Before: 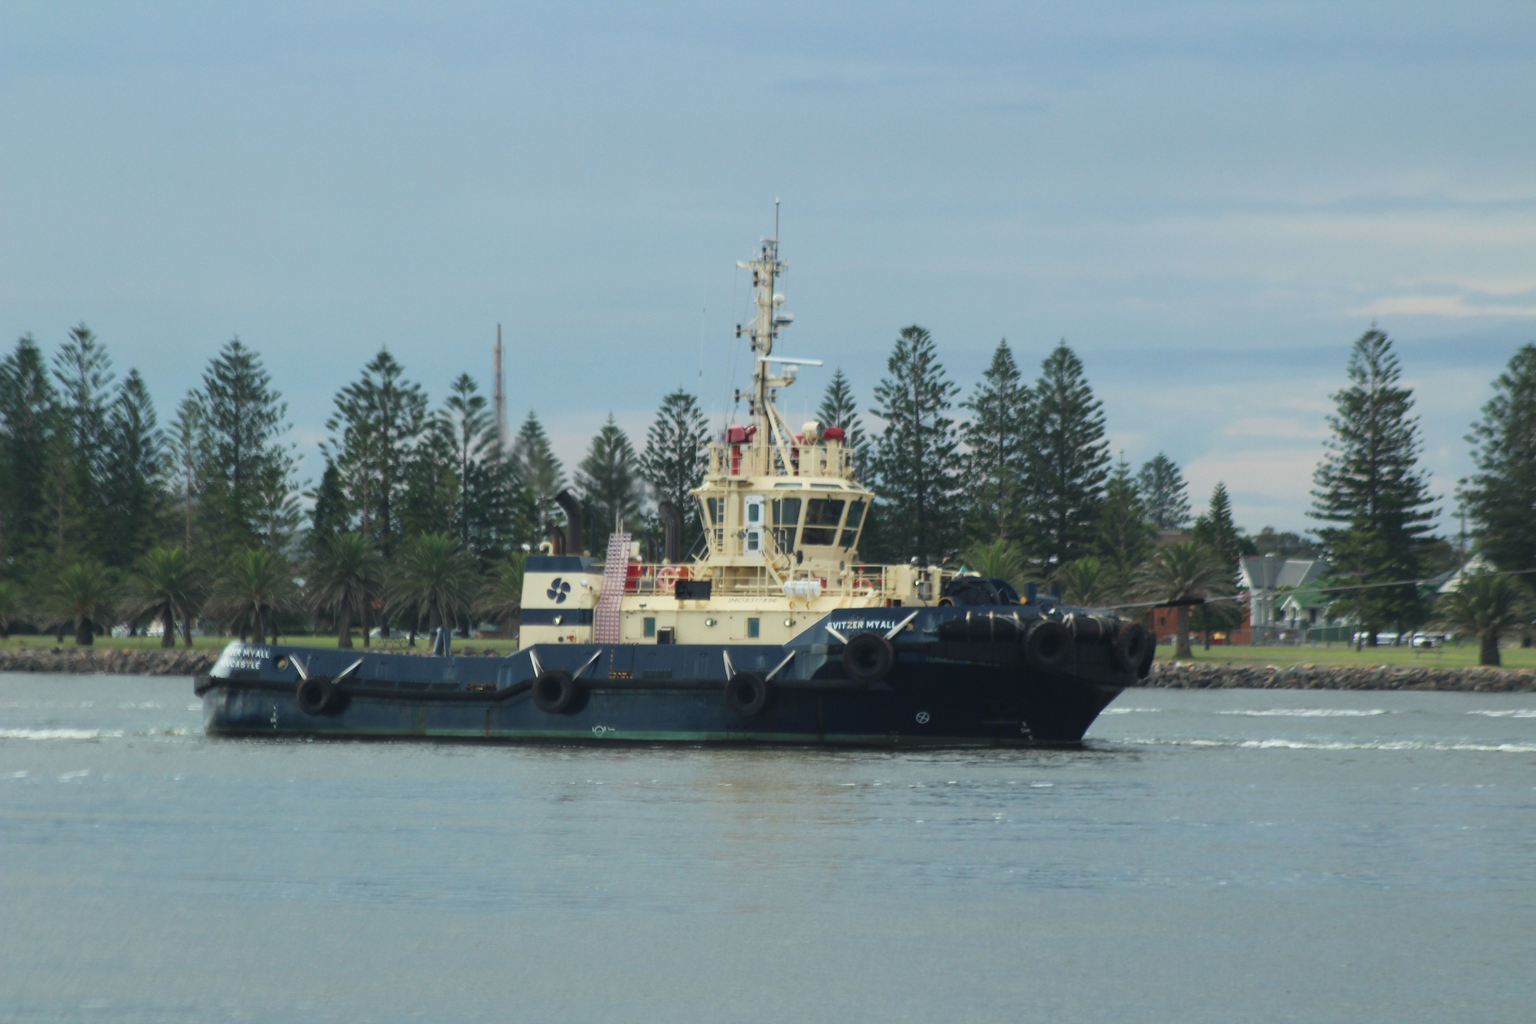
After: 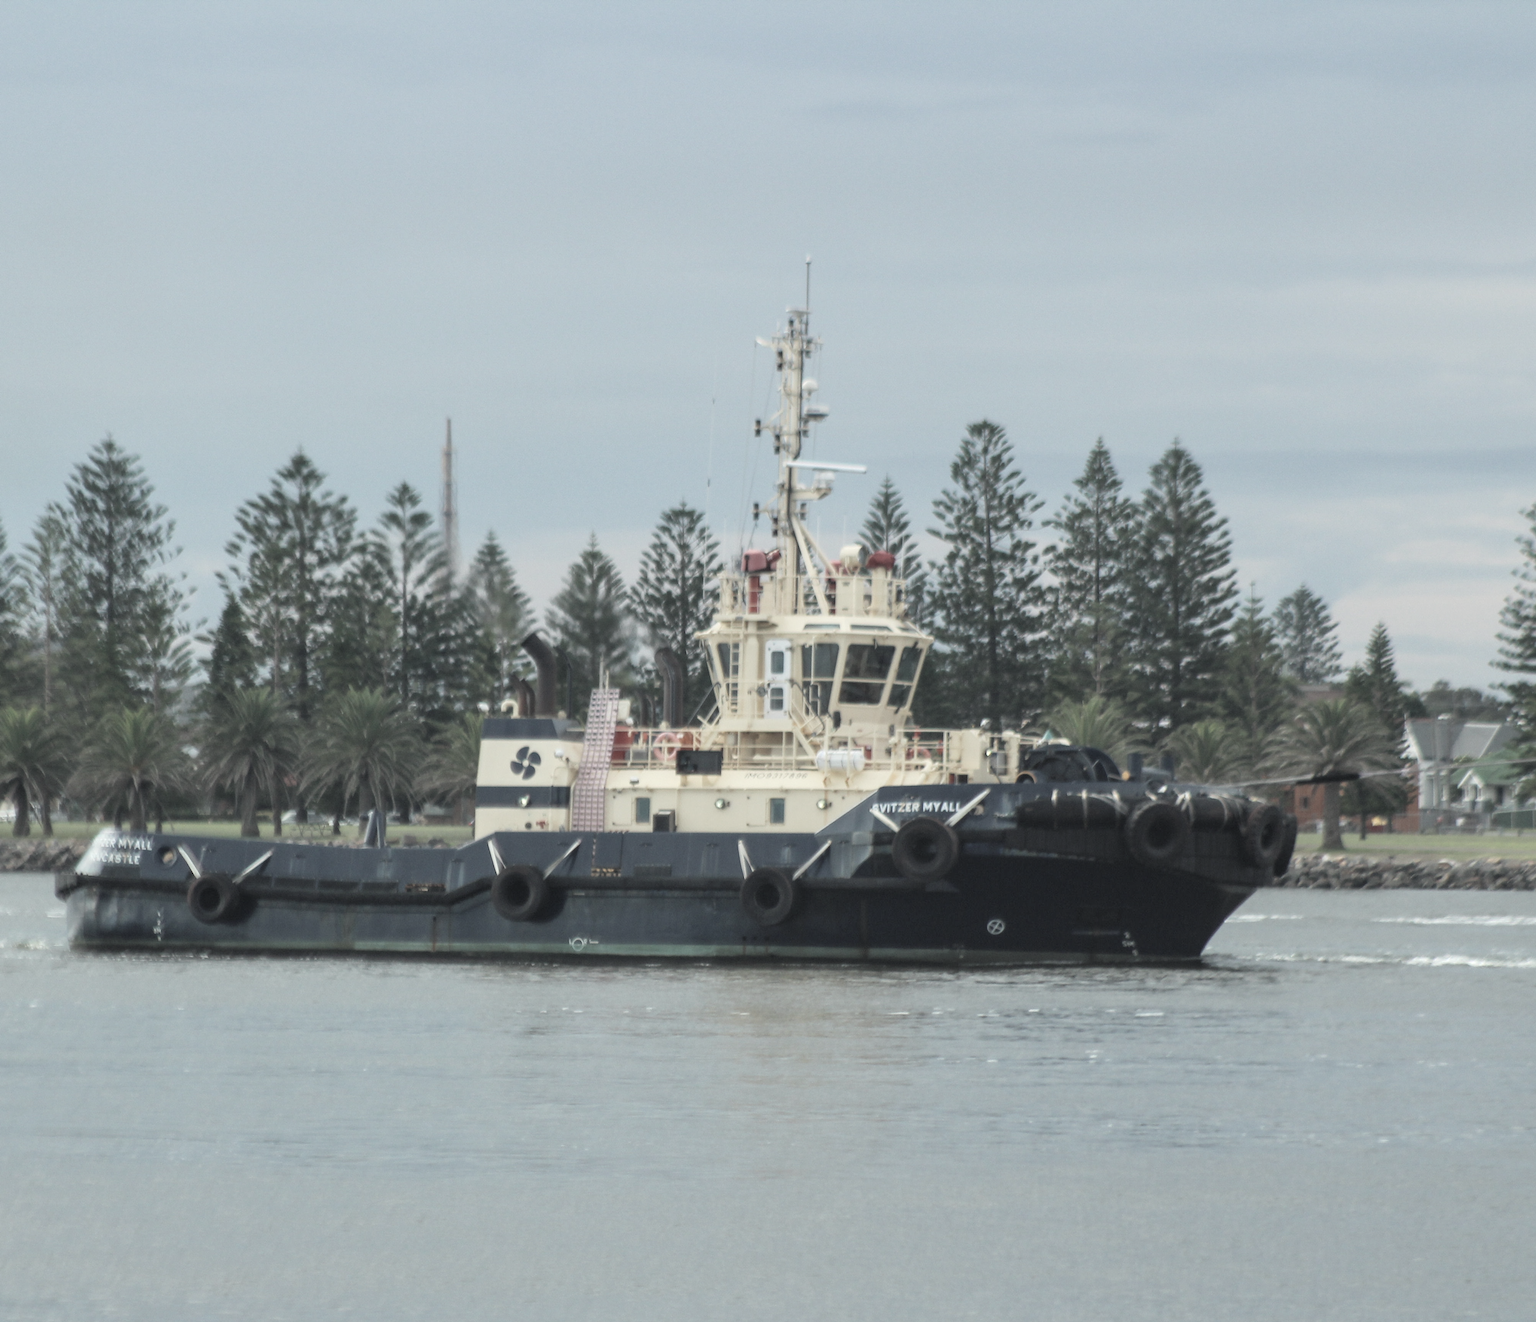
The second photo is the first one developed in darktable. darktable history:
contrast brightness saturation: brightness 0.18, saturation -0.5
local contrast: on, module defaults
crop: left 9.88%, right 12.664%
